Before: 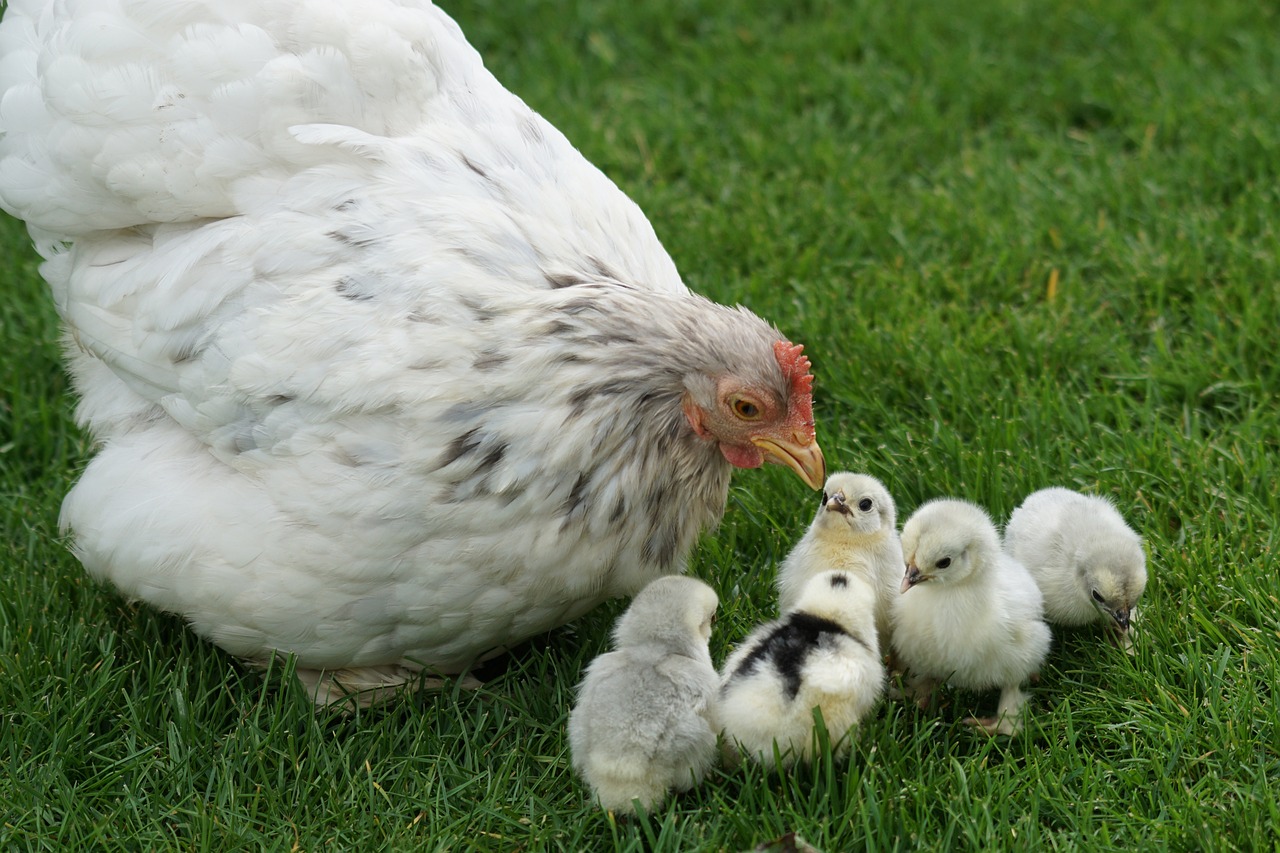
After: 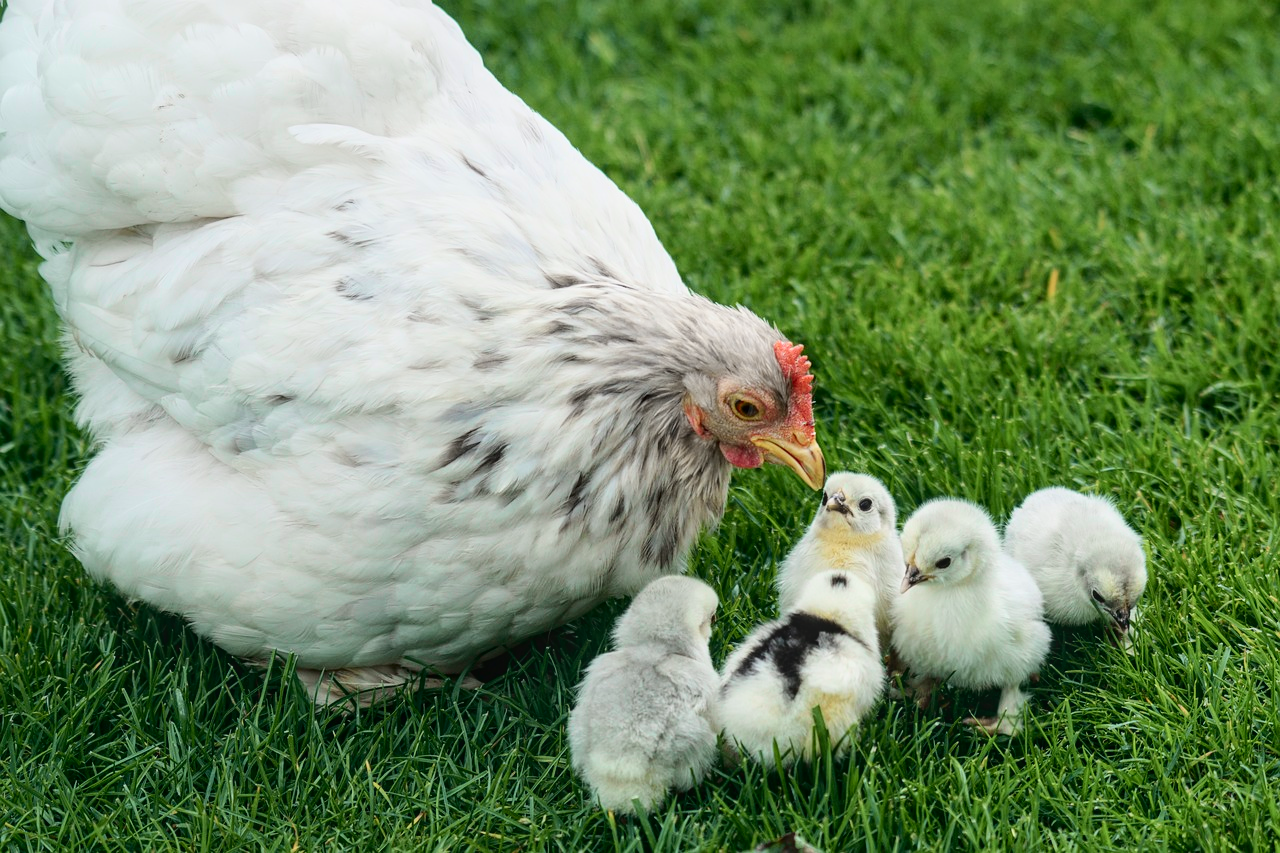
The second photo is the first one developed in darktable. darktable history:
tone curve: curves: ch0 [(0, 0.037) (0.045, 0.055) (0.155, 0.138) (0.29, 0.325) (0.428, 0.513) (0.604, 0.71) (0.824, 0.882) (1, 0.965)]; ch1 [(0, 0) (0.339, 0.334) (0.445, 0.419) (0.476, 0.454) (0.498, 0.498) (0.53, 0.515) (0.557, 0.556) (0.609, 0.649) (0.716, 0.746) (1, 1)]; ch2 [(0, 0) (0.327, 0.318) (0.417, 0.426) (0.46, 0.453) (0.502, 0.5) (0.526, 0.52) (0.554, 0.541) (0.626, 0.65) (0.749, 0.746) (1, 1)], color space Lab, independent channels, preserve colors none
local contrast: on, module defaults
